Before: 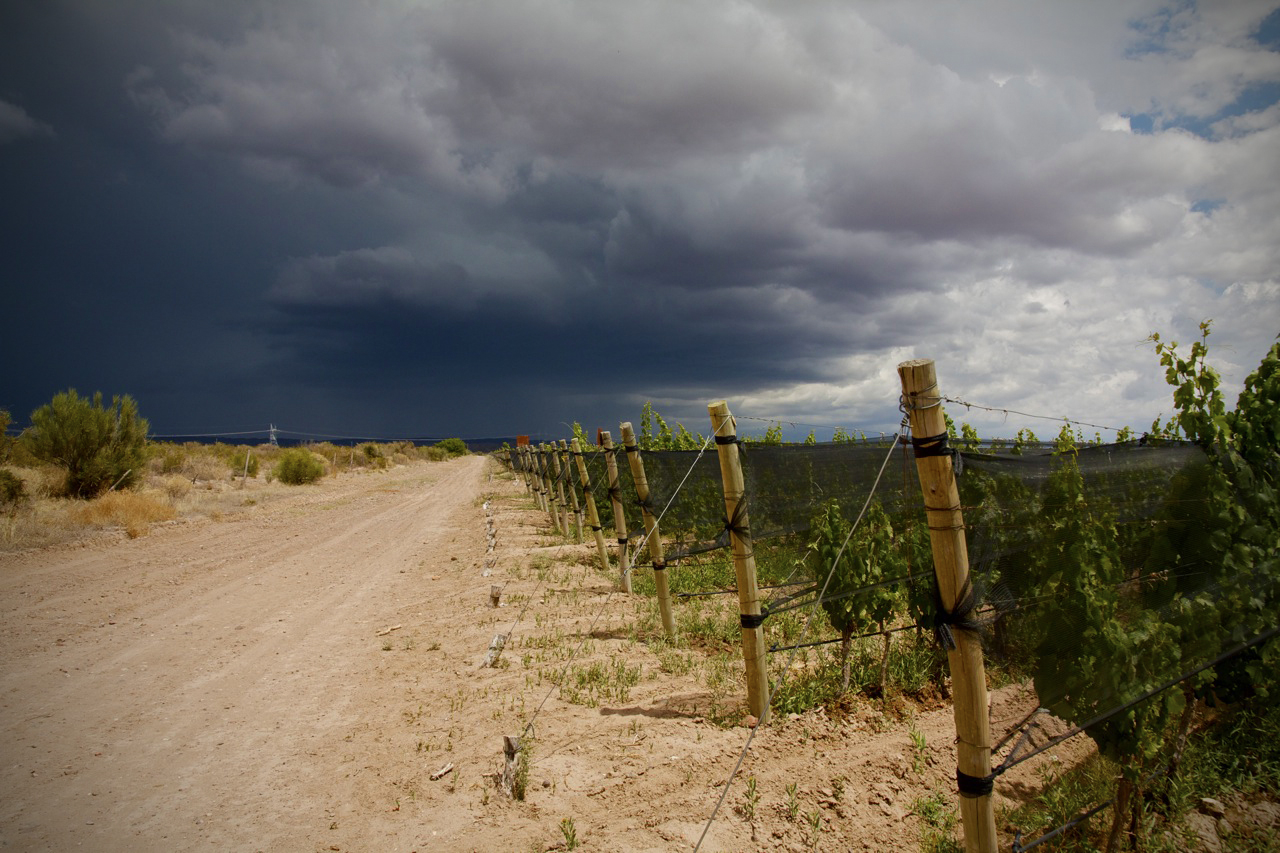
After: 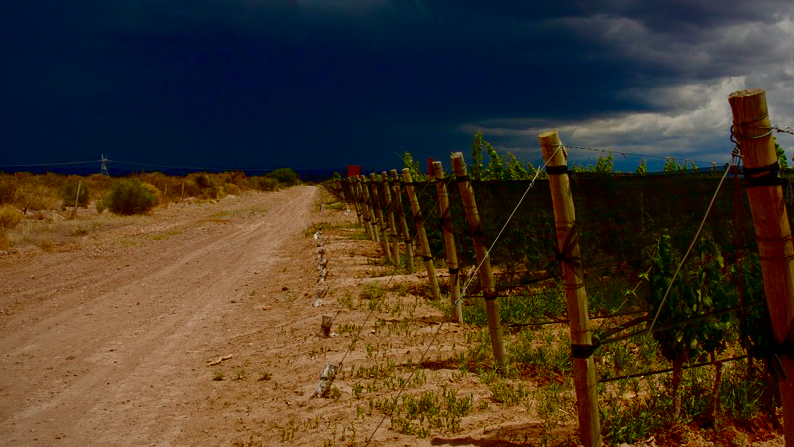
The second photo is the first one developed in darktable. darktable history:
shadows and highlights: shadows 40.15, highlights -59.78
contrast brightness saturation: contrast 0.092, brightness -0.594, saturation 0.173
color balance rgb: perceptual saturation grading › global saturation 0.909%, global vibrance 20%
crop: left 13.215%, top 31.712%, right 24.71%, bottom 15.85%
